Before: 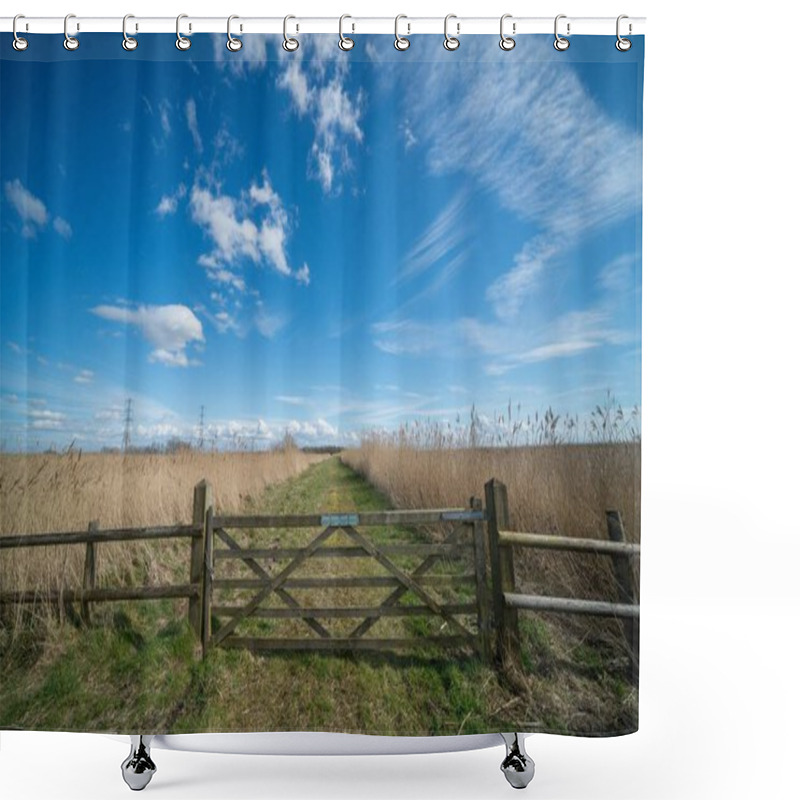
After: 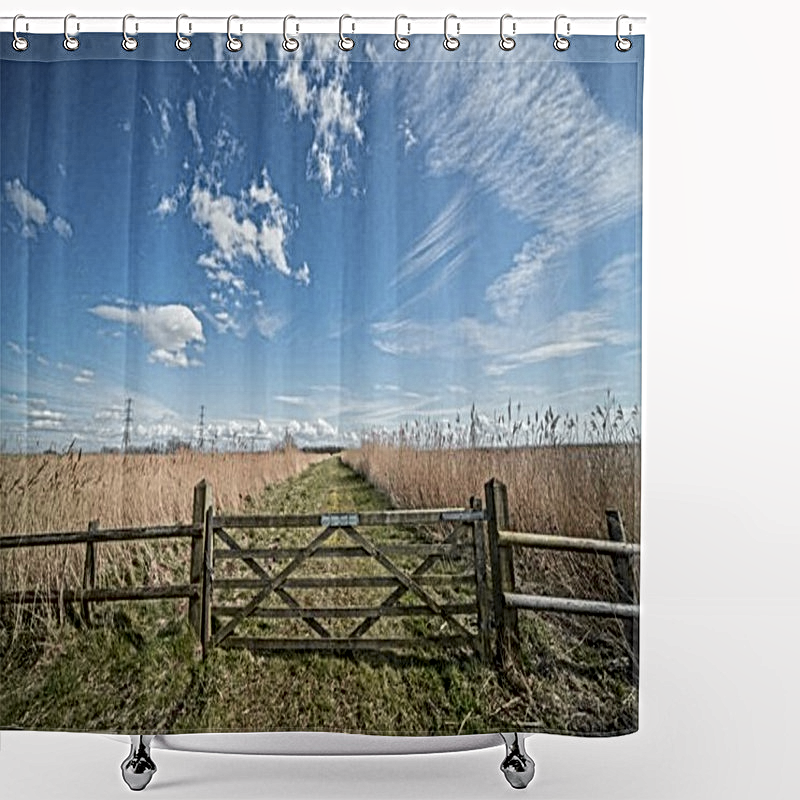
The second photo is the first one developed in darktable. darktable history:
tone curve: curves: ch0 [(0, 0.013) (0.036, 0.035) (0.274, 0.288) (0.504, 0.536) (0.844, 0.84) (1, 0.97)]; ch1 [(0, 0) (0.389, 0.403) (0.462, 0.48) (0.499, 0.5) (0.522, 0.534) (0.567, 0.588) (0.626, 0.645) (0.749, 0.781) (1, 1)]; ch2 [(0, 0) (0.457, 0.486) (0.5, 0.501) (0.533, 0.539) (0.599, 0.6) (0.704, 0.732) (1, 1)], color space Lab, independent channels, preserve colors none
graduated density: rotation -180°, offset 27.42
shadows and highlights: radius 93.07, shadows -14.46, white point adjustment 0.23, highlights 31.48, compress 48.23%, highlights color adjustment 52.79%, soften with gaussian
local contrast: mode bilateral grid, contrast 20, coarseness 3, detail 300%, midtone range 0.2
